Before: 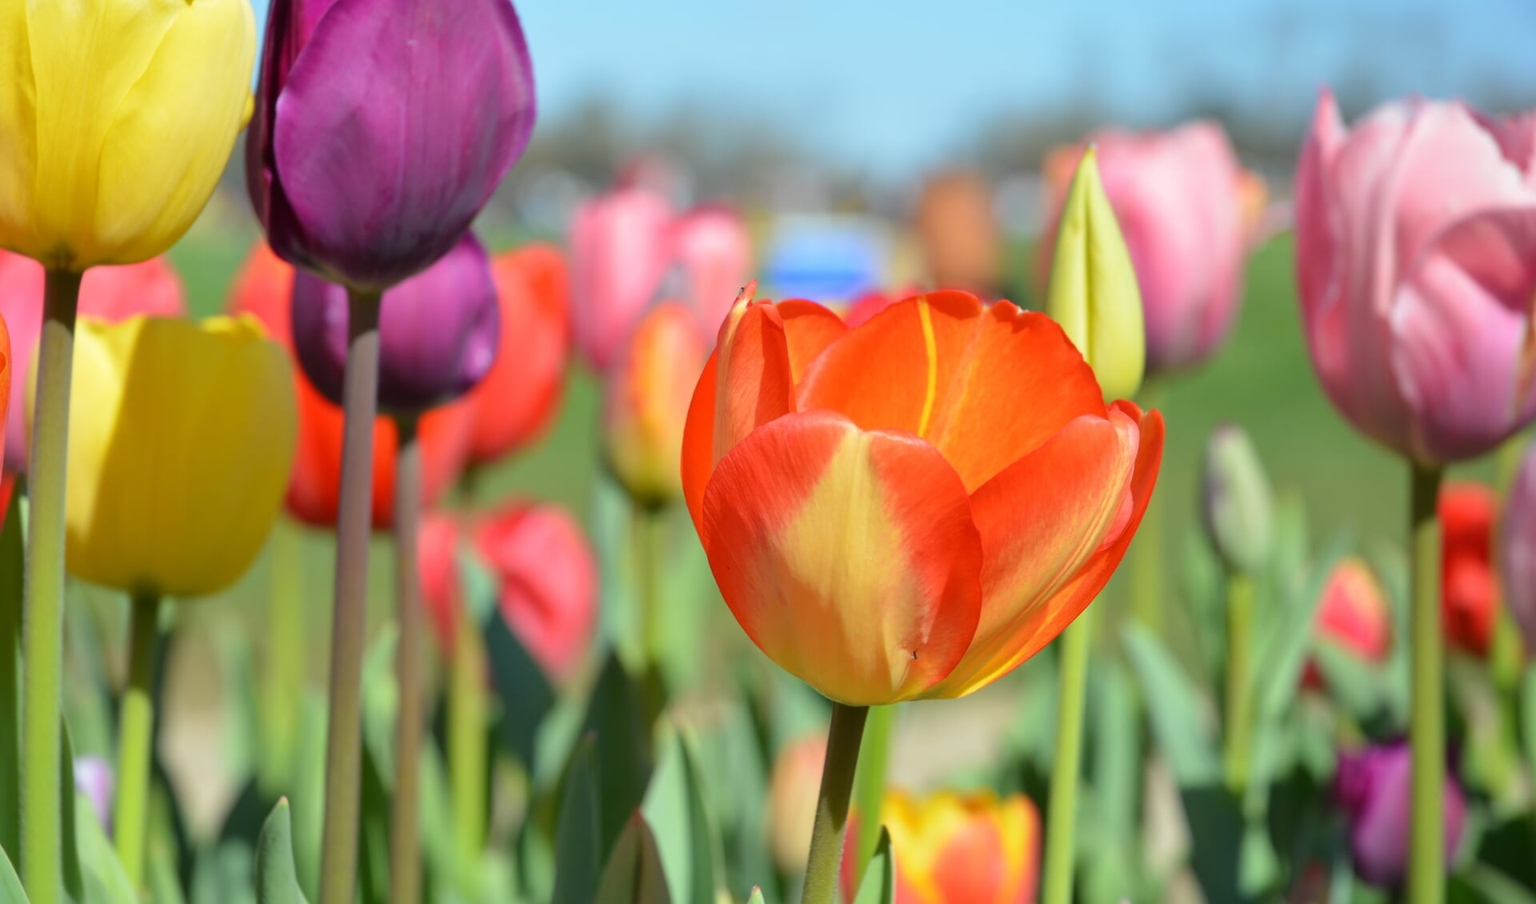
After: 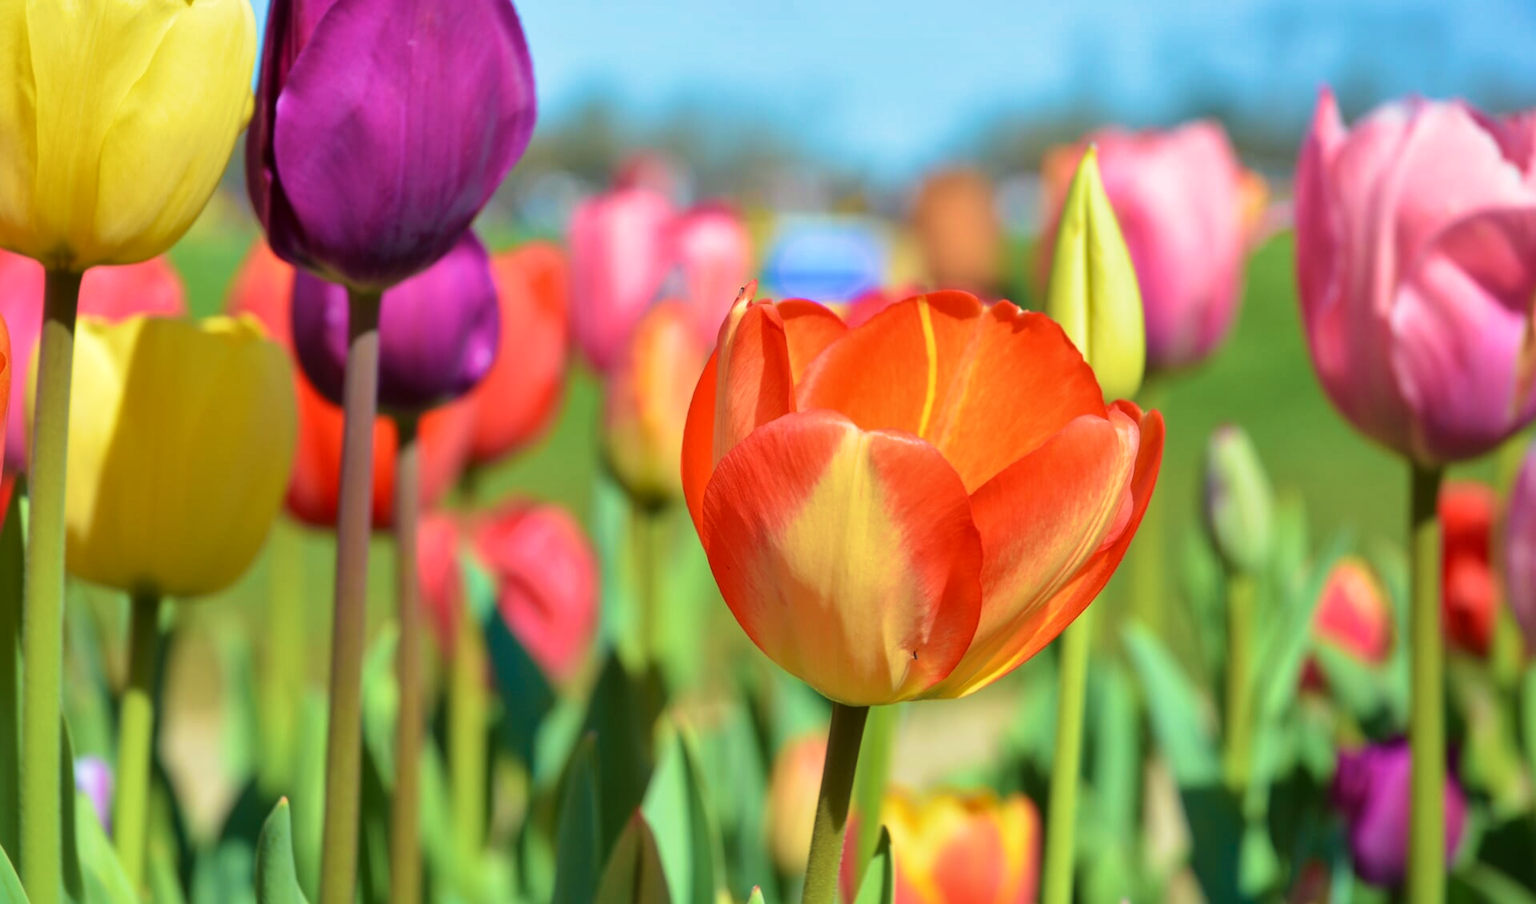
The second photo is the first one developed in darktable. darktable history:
local contrast: mode bilateral grid, contrast 20, coarseness 50, detail 120%, midtone range 0.2
velvia: strength 67.07%, mid-tones bias 0.972
